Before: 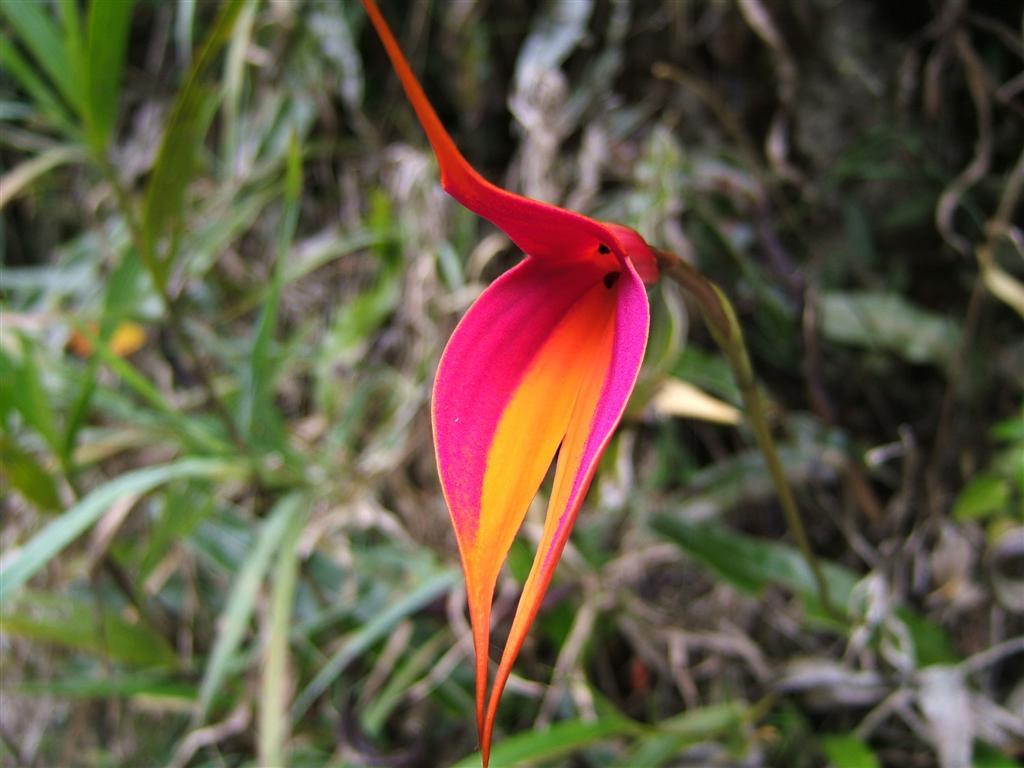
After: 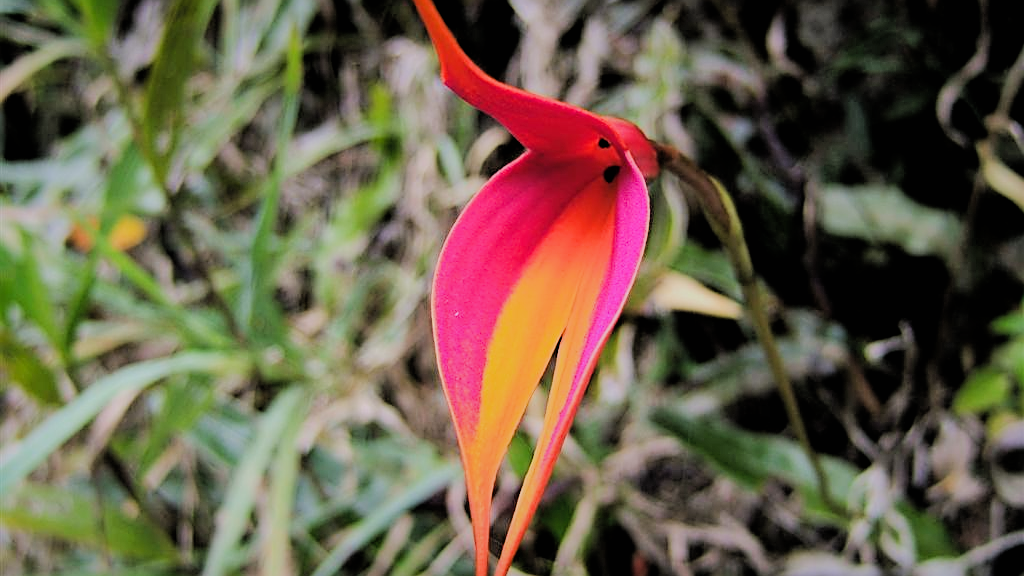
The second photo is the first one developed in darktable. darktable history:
crop: top 13.819%, bottom 11.169%
white balance: emerald 1
sharpen: on, module defaults
filmic rgb: black relative exposure -4.14 EV, white relative exposure 5.1 EV, hardness 2.11, contrast 1.165
tone equalizer: -8 EV -0.417 EV, -7 EV -0.389 EV, -6 EV -0.333 EV, -5 EV -0.222 EV, -3 EV 0.222 EV, -2 EV 0.333 EV, -1 EV 0.389 EV, +0 EV 0.417 EV, edges refinement/feathering 500, mask exposure compensation -1.57 EV, preserve details no
shadows and highlights: shadows 40, highlights -60
exposure: exposure 0.3 EV, compensate highlight preservation false
